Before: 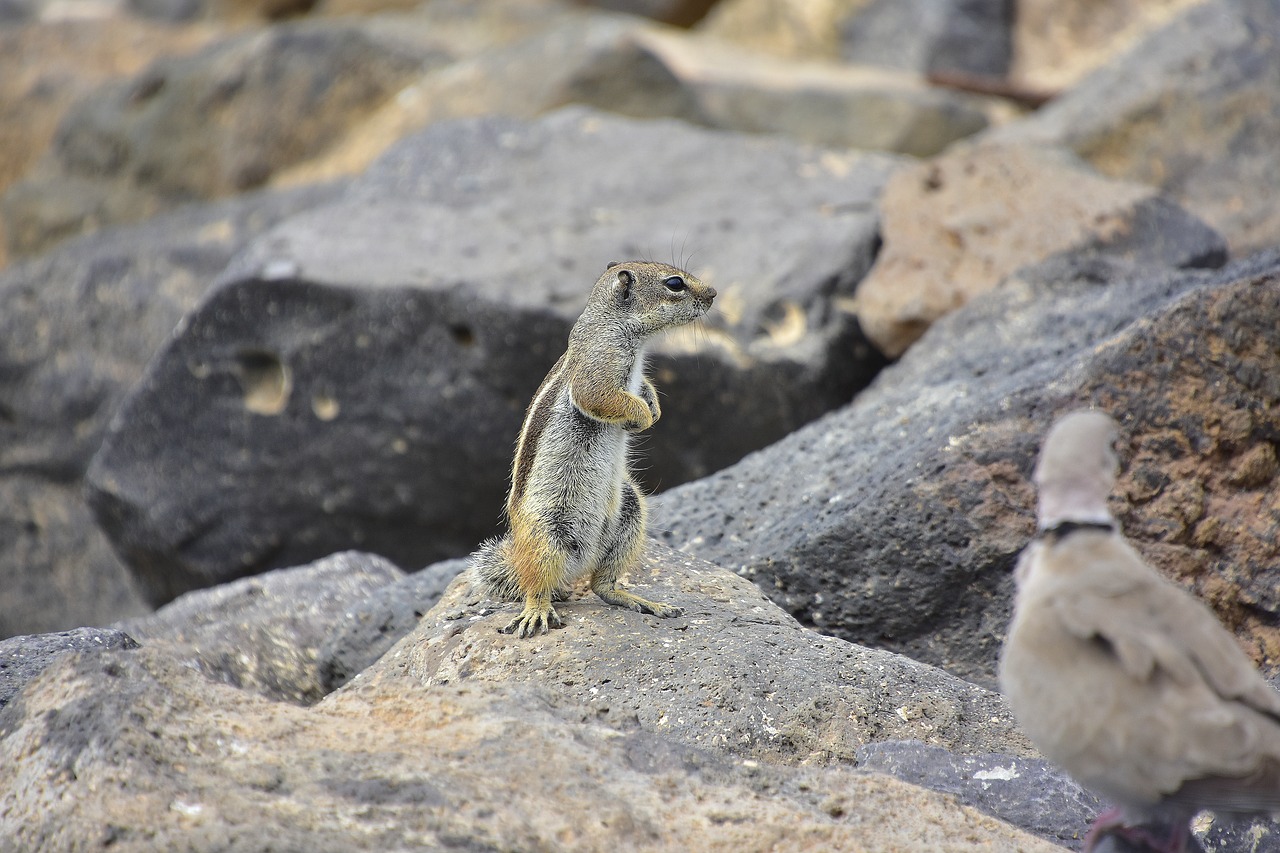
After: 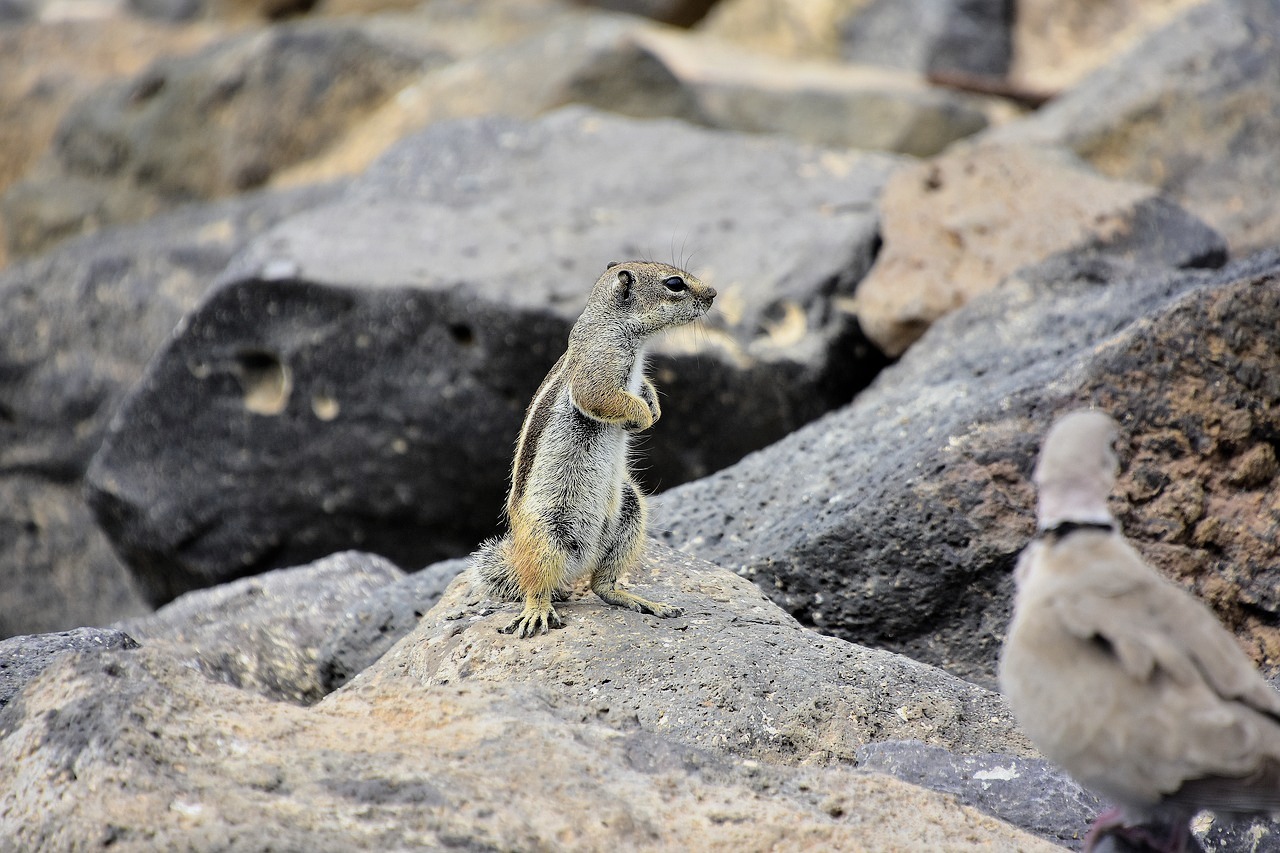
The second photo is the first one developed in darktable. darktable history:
filmic rgb: middle gray luminance 10.15%, black relative exposure -8.65 EV, white relative exposure 3.29 EV, threshold 5.96 EV, target black luminance 0%, hardness 5.2, latitude 44.62%, contrast 1.309, highlights saturation mix 3.93%, shadows ↔ highlights balance 25.01%, enable highlight reconstruction true
